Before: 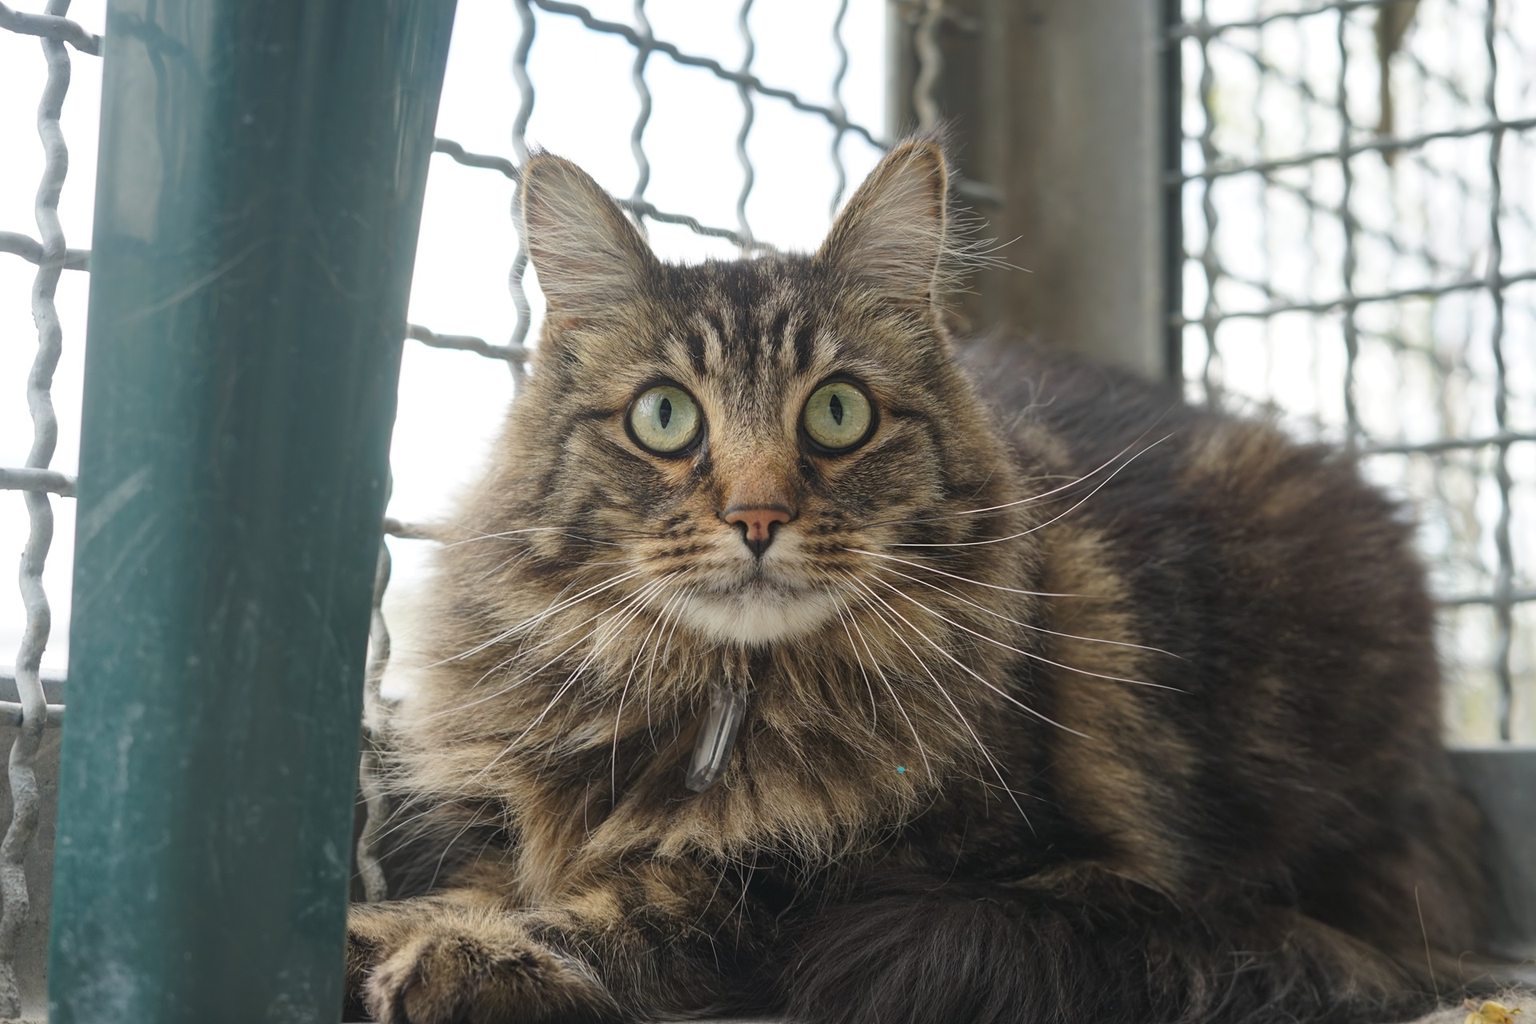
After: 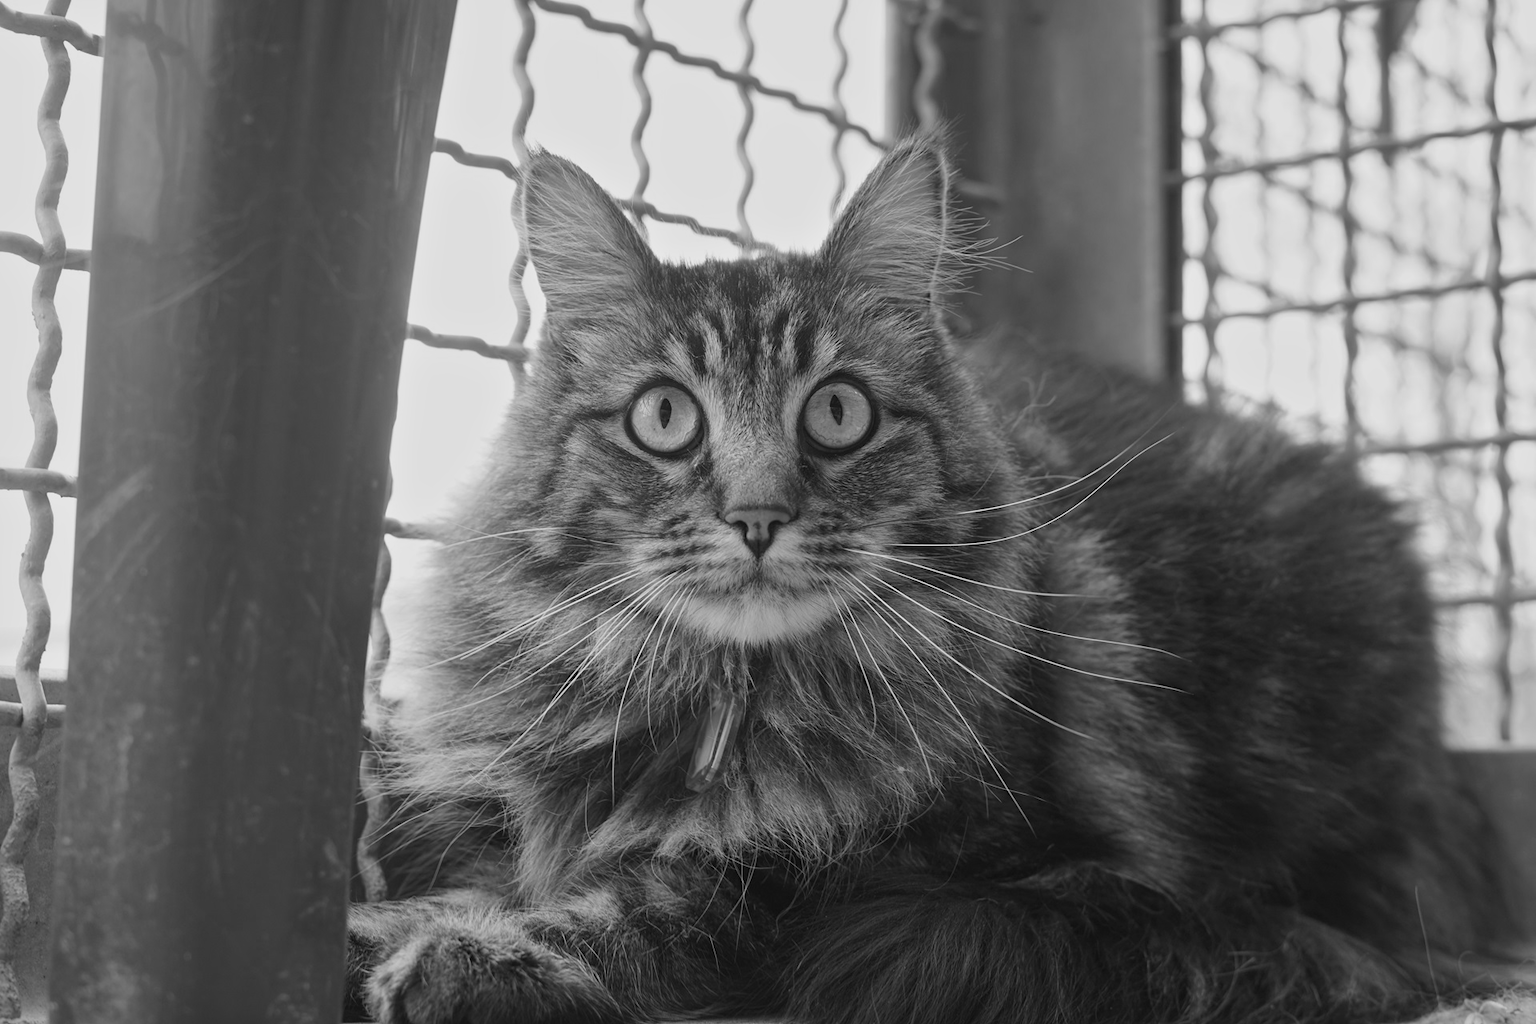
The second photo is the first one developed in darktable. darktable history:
color calibration: output R [0.948, 0.091, -0.04, 0], output G [-0.3, 1.384, -0.085, 0], output B [-0.108, 0.061, 1.08, 0], illuminant as shot in camera, x 0.484, y 0.43, temperature 2405.29 K
monochrome: on, module defaults
